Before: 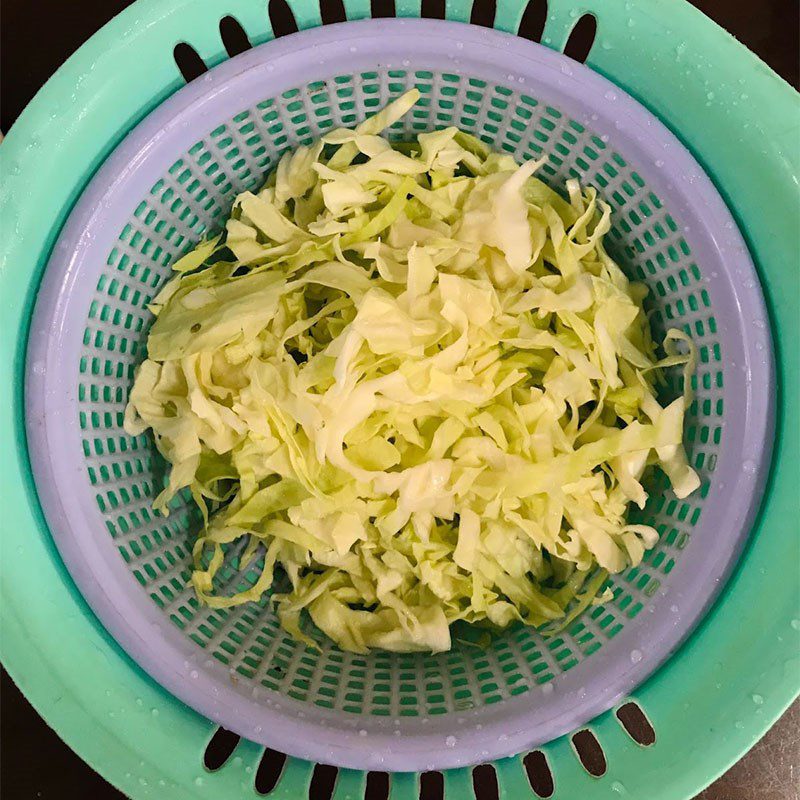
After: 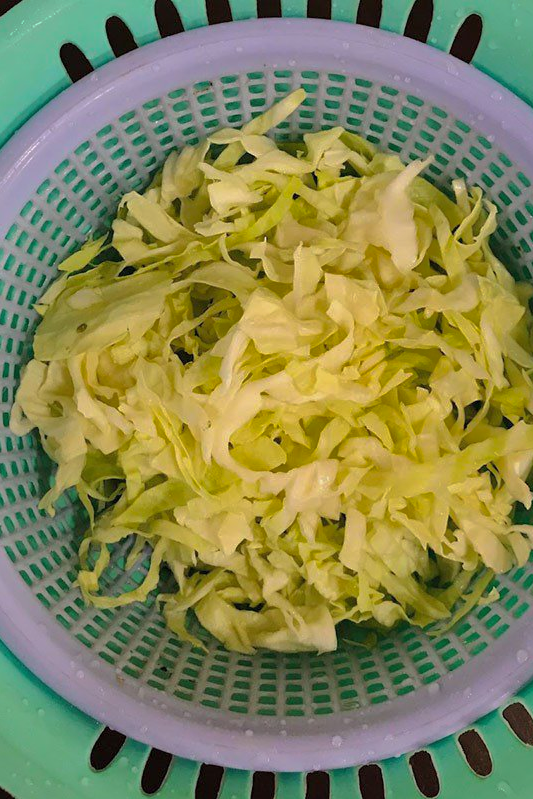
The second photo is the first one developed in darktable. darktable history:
crop and rotate: left 14.292%, right 19.041%
shadows and highlights: shadows 25, highlights -70
